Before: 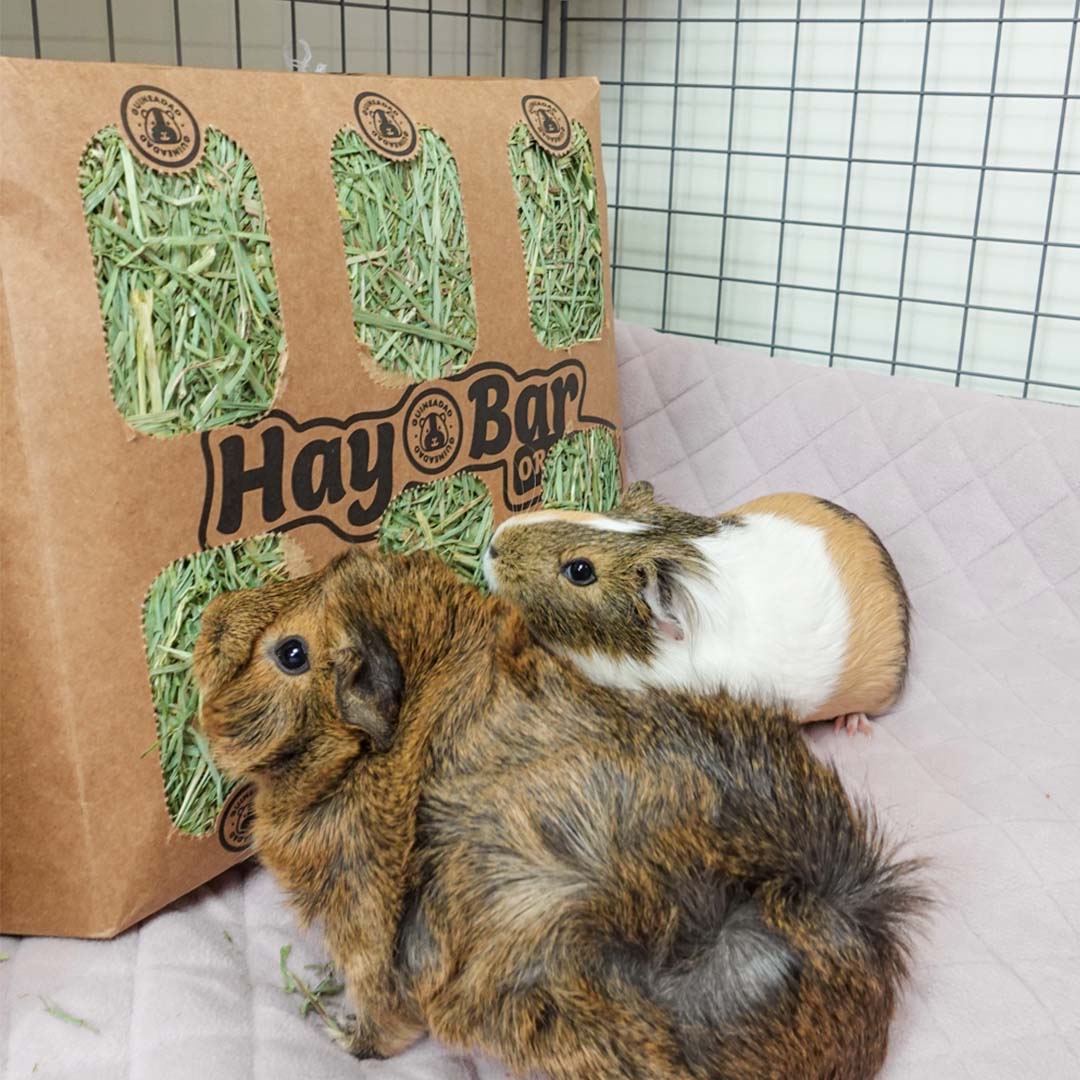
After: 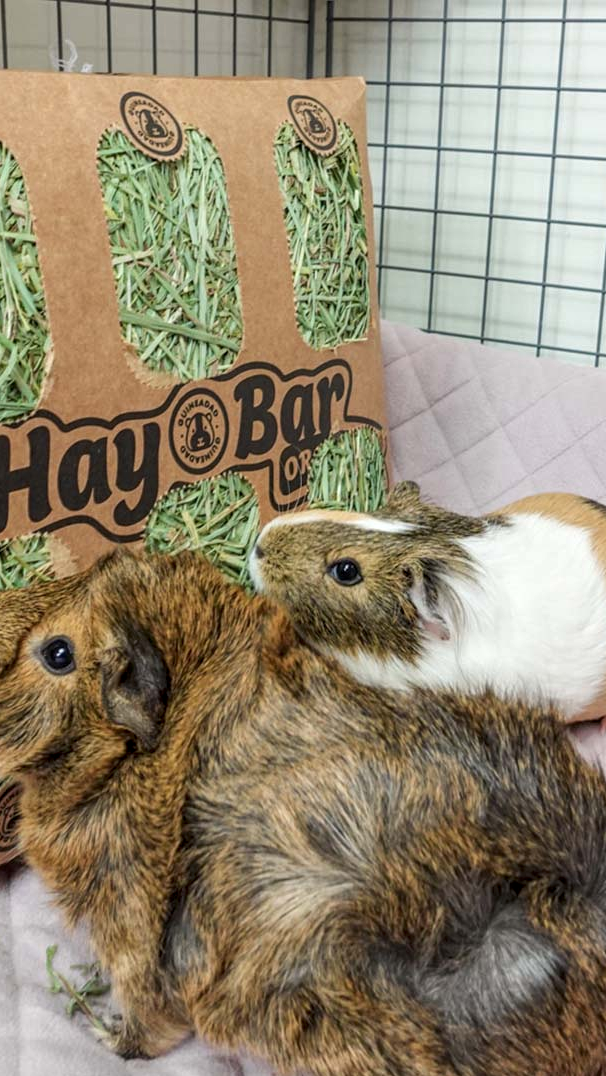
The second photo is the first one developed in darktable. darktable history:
crop: left 21.674%, right 22.086%
local contrast: on, module defaults
